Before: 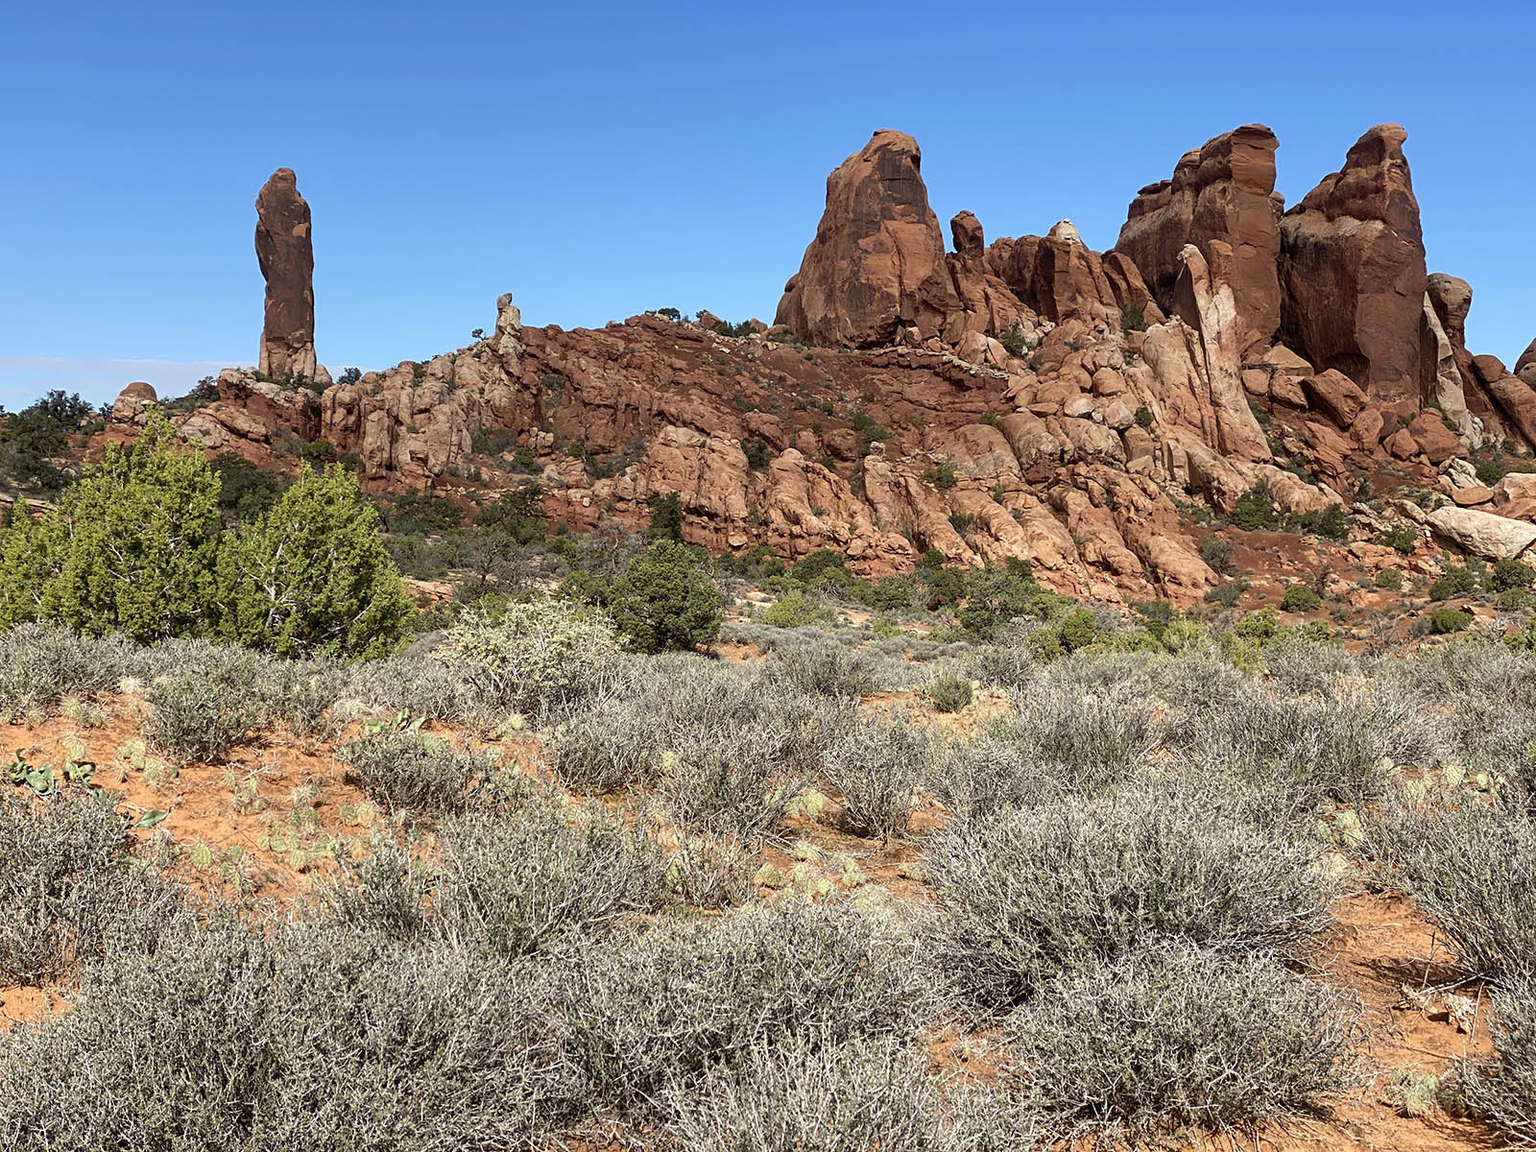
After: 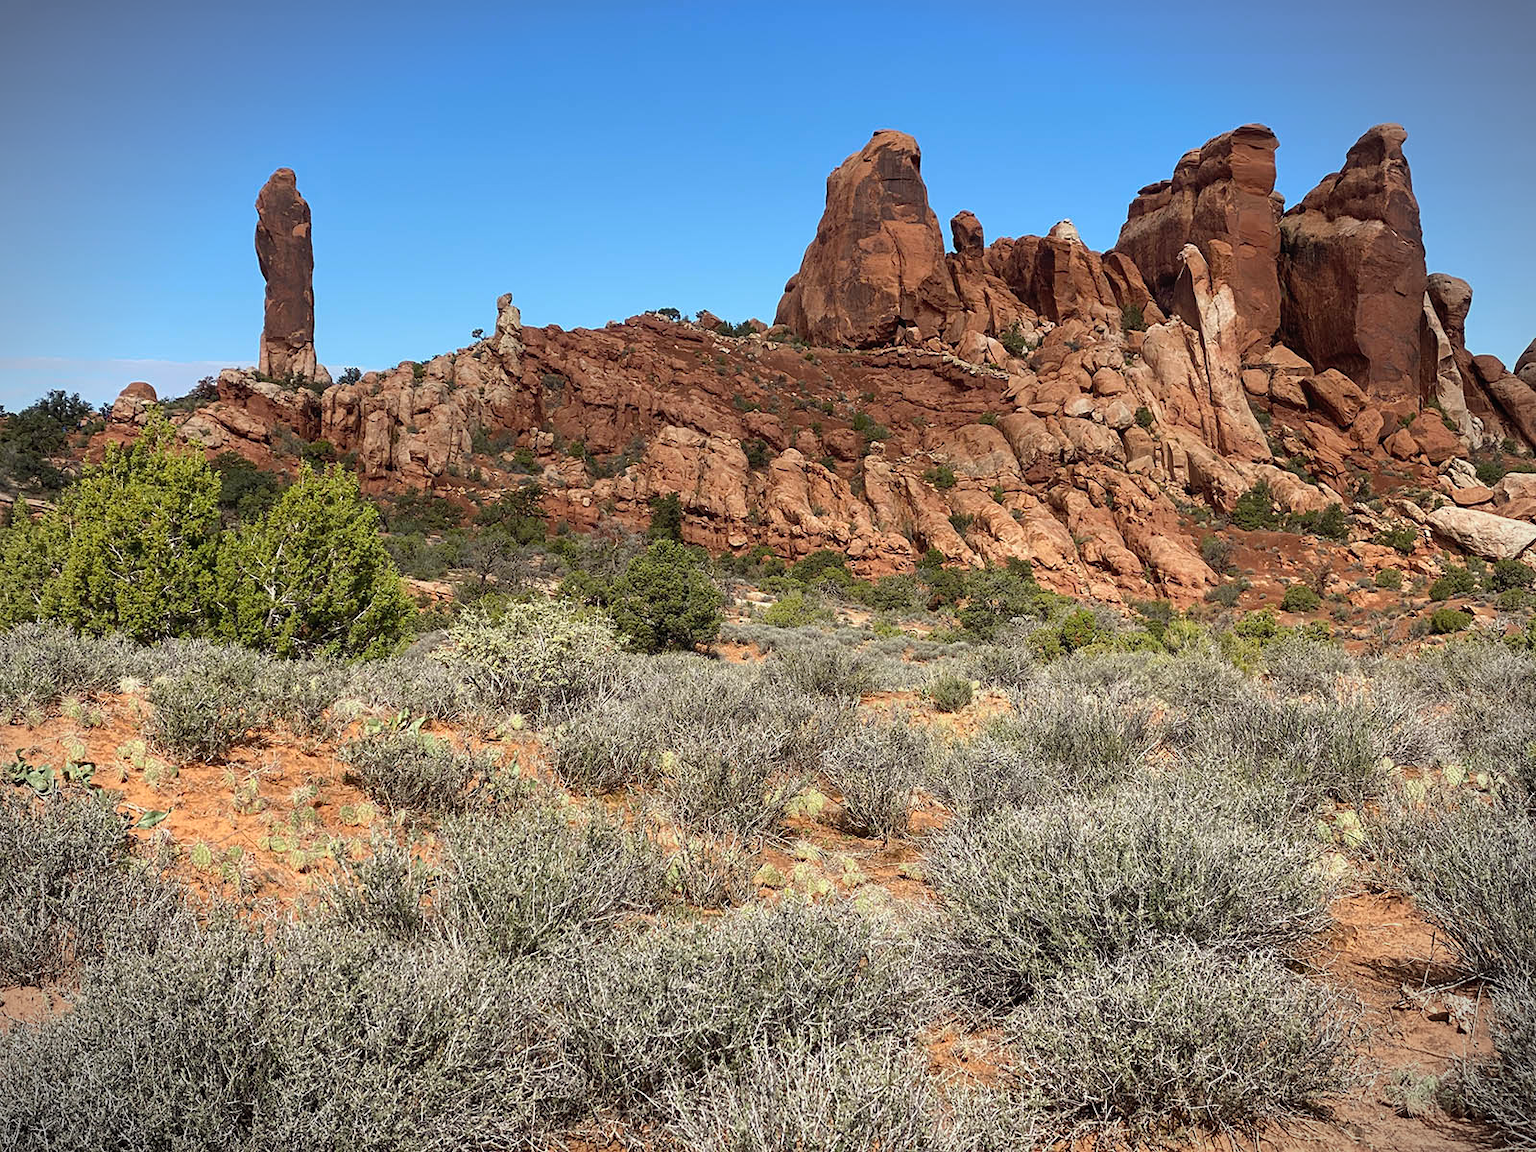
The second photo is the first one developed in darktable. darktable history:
vignetting: fall-off start 88.59%, fall-off radius 43.03%, width/height ratio 1.166
local contrast: mode bilateral grid, contrast 99, coarseness 99, detail 90%, midtone range 0.2
